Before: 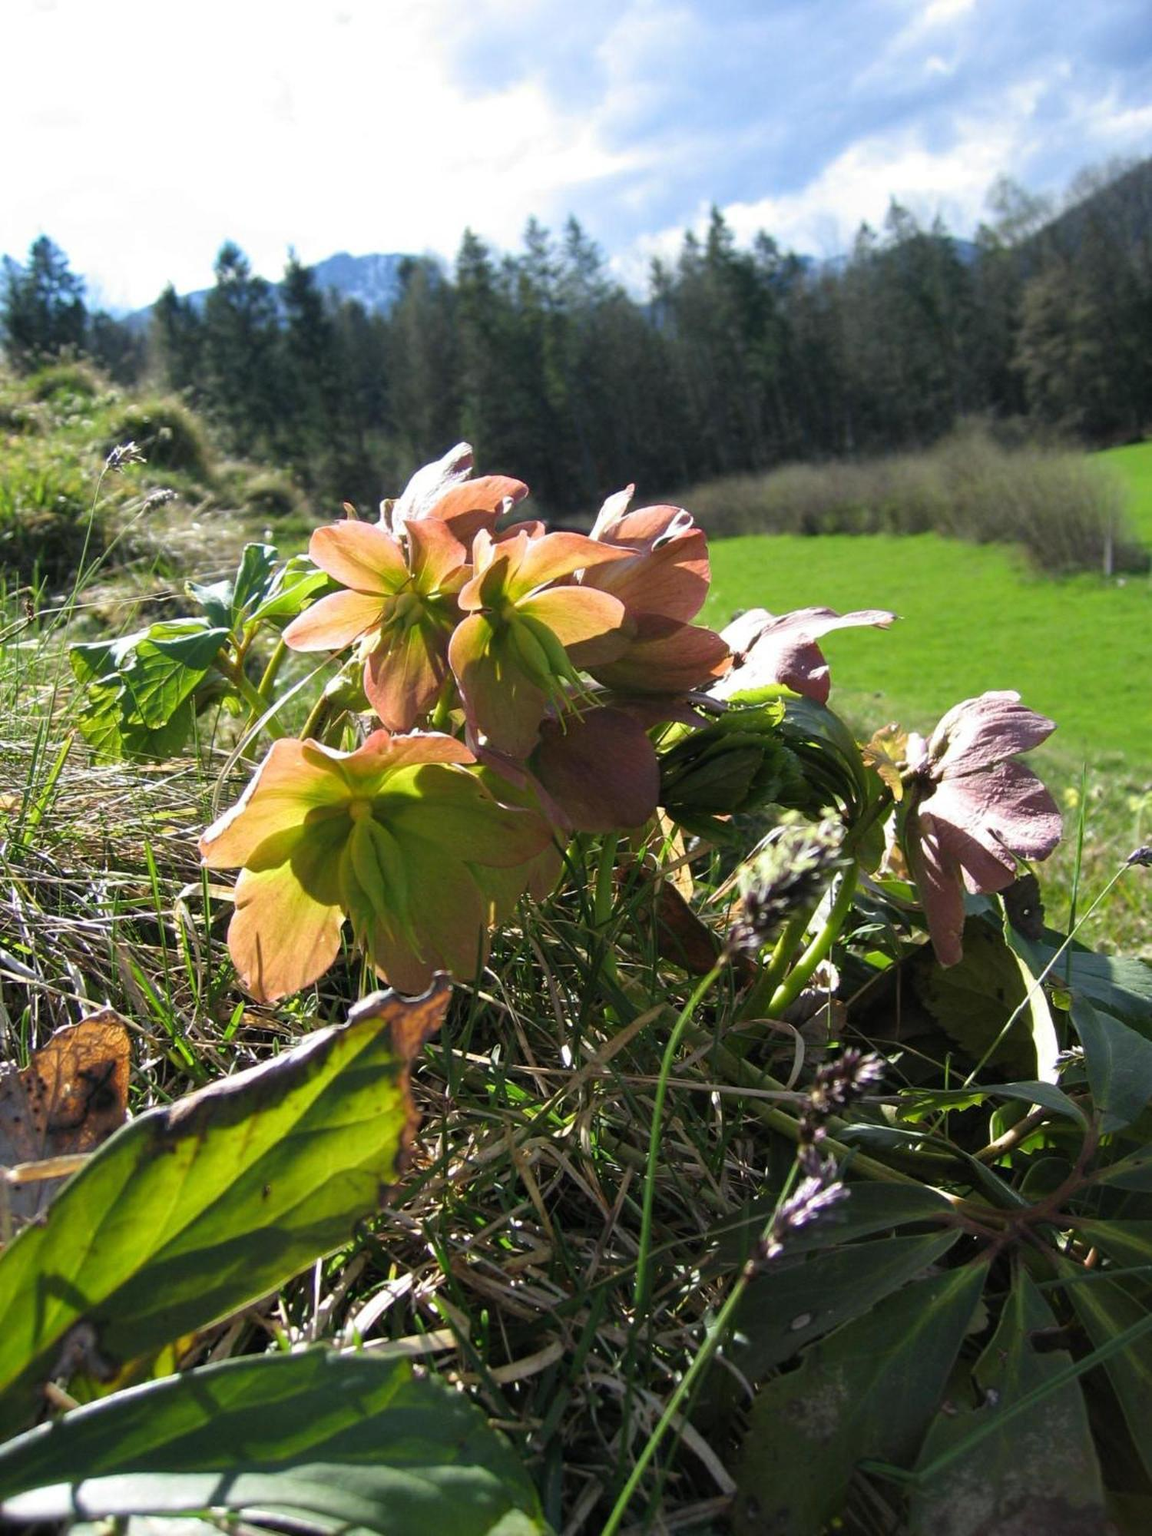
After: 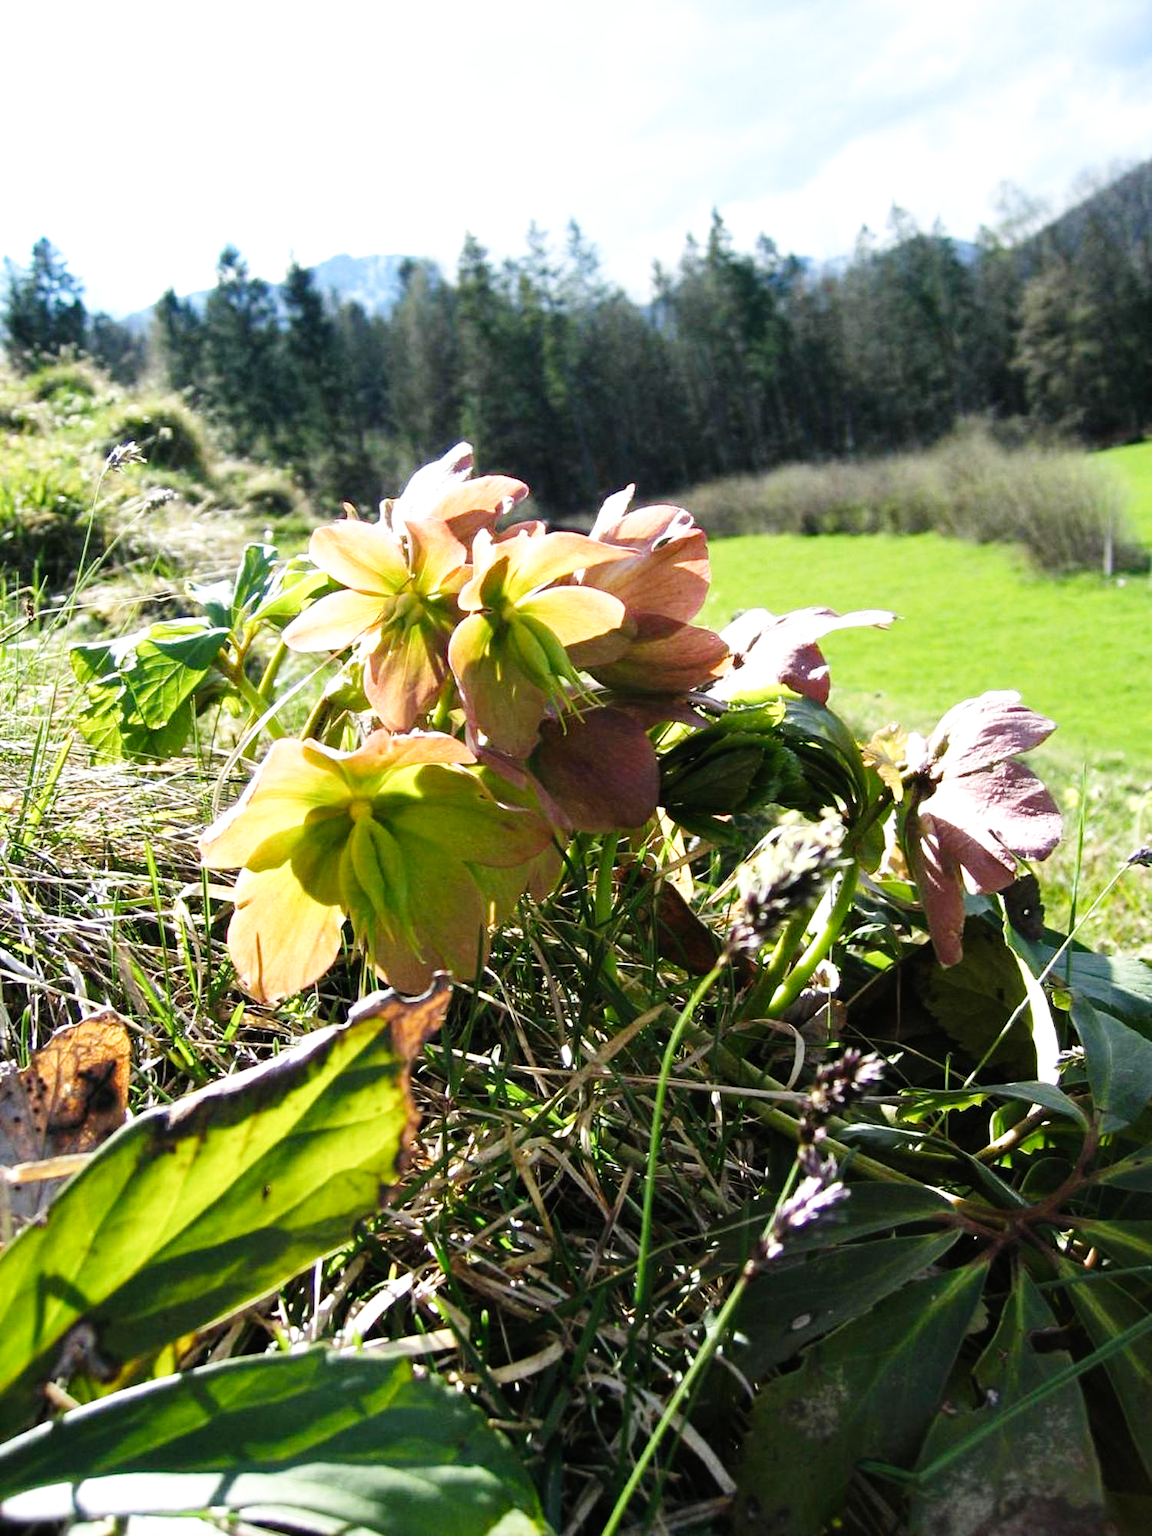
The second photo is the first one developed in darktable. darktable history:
tone equalizer: -8 EV -0.417 EV, -7 EV -0.389 EV, -6 EV -0.333 EV, -5 EV -0.222 EV, -3 EV 0.222 EV, -2 EV 0.333 EV, -1 EV 0.389 EV, +0 EV 0.417 EV, edges refinement/feathering 500, mask exposure compensation -1.57 EV, preserve details no
base curve: curves: ch0 [(0, 0) (0.008, 0.007) (0.022, 0.029) (0.048, 0.089) (0.092, 0.197) (0.191, 0.399) (0.275, 0.534) (0.357, 0.65) (0.477, 0.78) (0.542, 0.833) (0.799, 0.973) (1, 1)], preserve colors none
